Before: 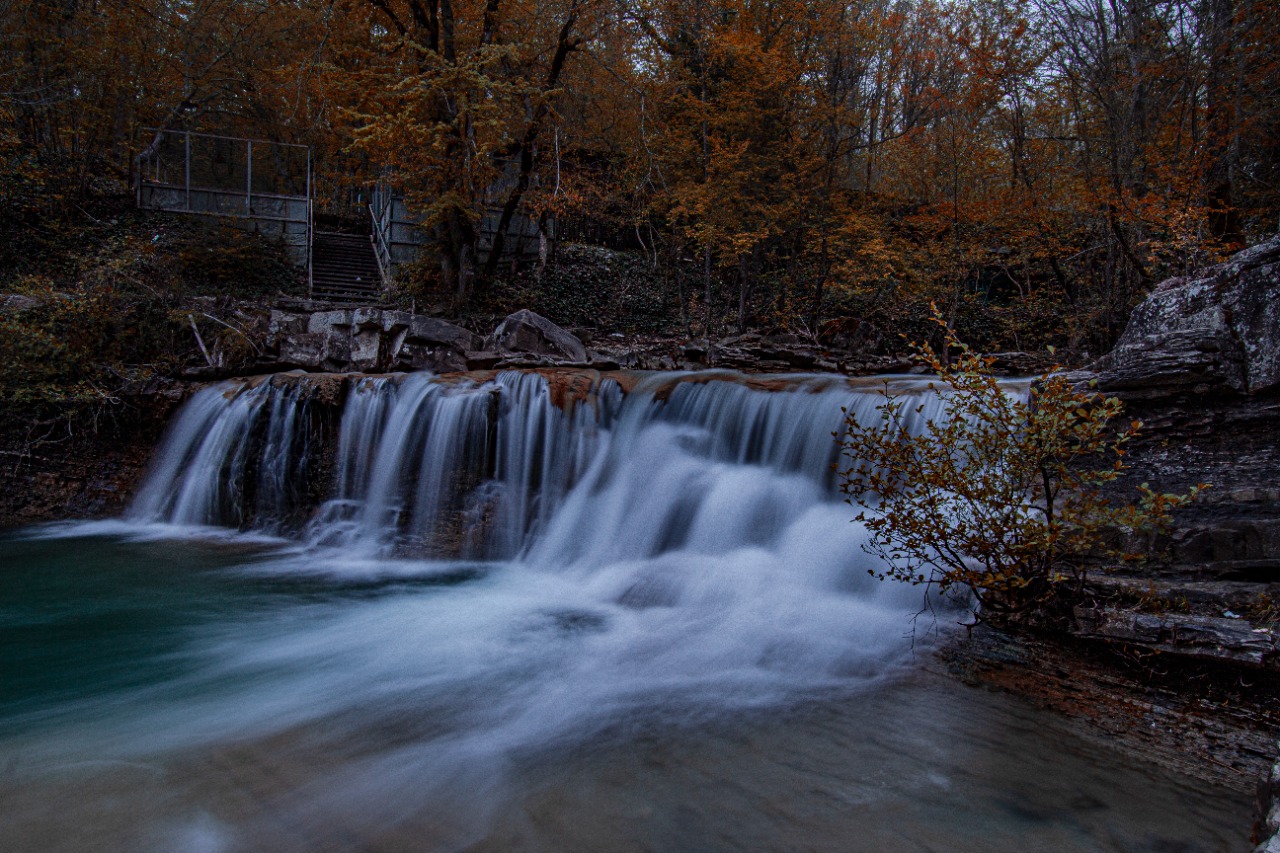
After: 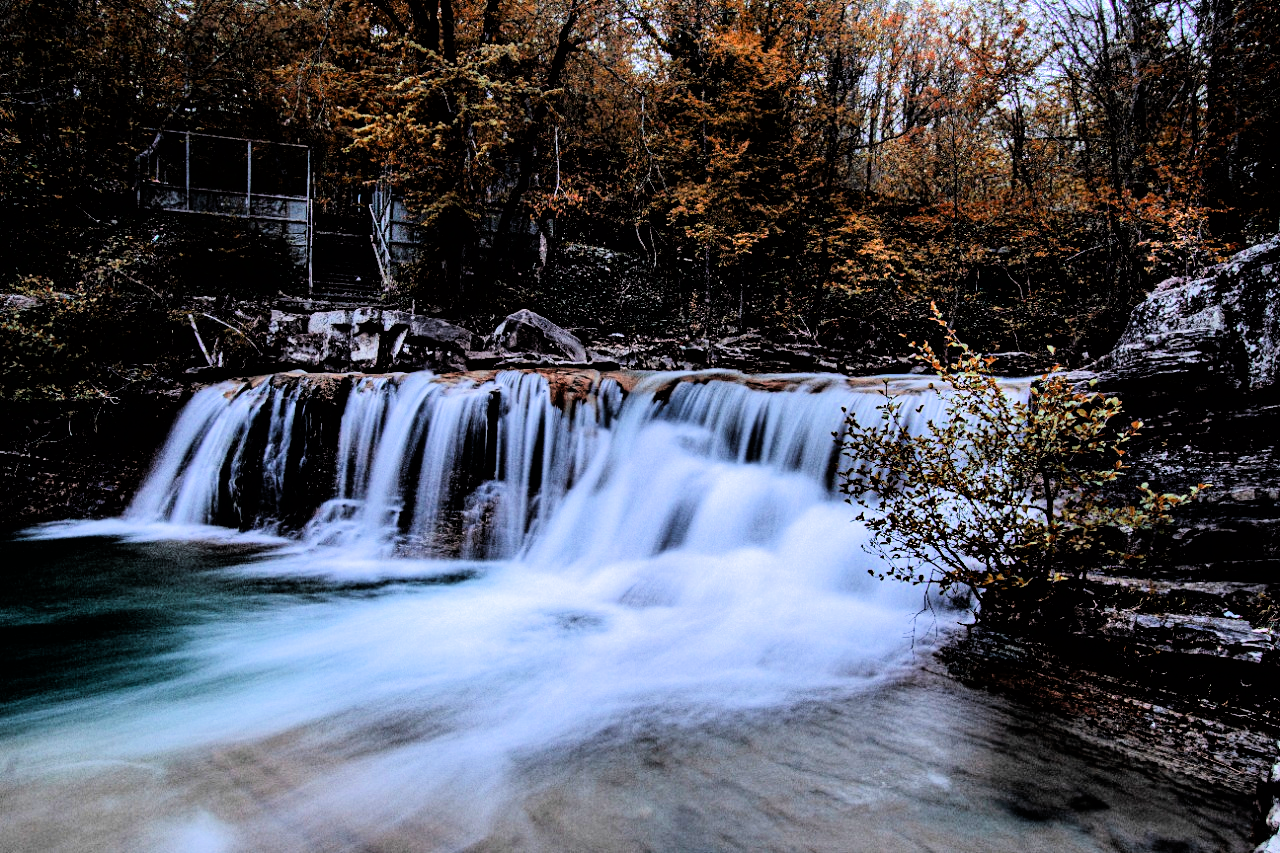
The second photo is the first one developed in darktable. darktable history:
tone equalizer: -7 EV 0.159 EV, -6 EV 0.56 EV, -5 EV 1.16 EV, -4 EV 1.36 EV, -3 EV 1.18 EV, -2 EV 0.6 EV, -1 EV 0.164 EV, edges refinement/feathering 500, mask exposure compensation -1.57 EV, preserve details no
filmic rgb: black relative exposure -3.65 EV, white relative exposure 2.44 EV, hardness 3.28
exposure: exposure 0.6 EV, compensate highlight preservation false
